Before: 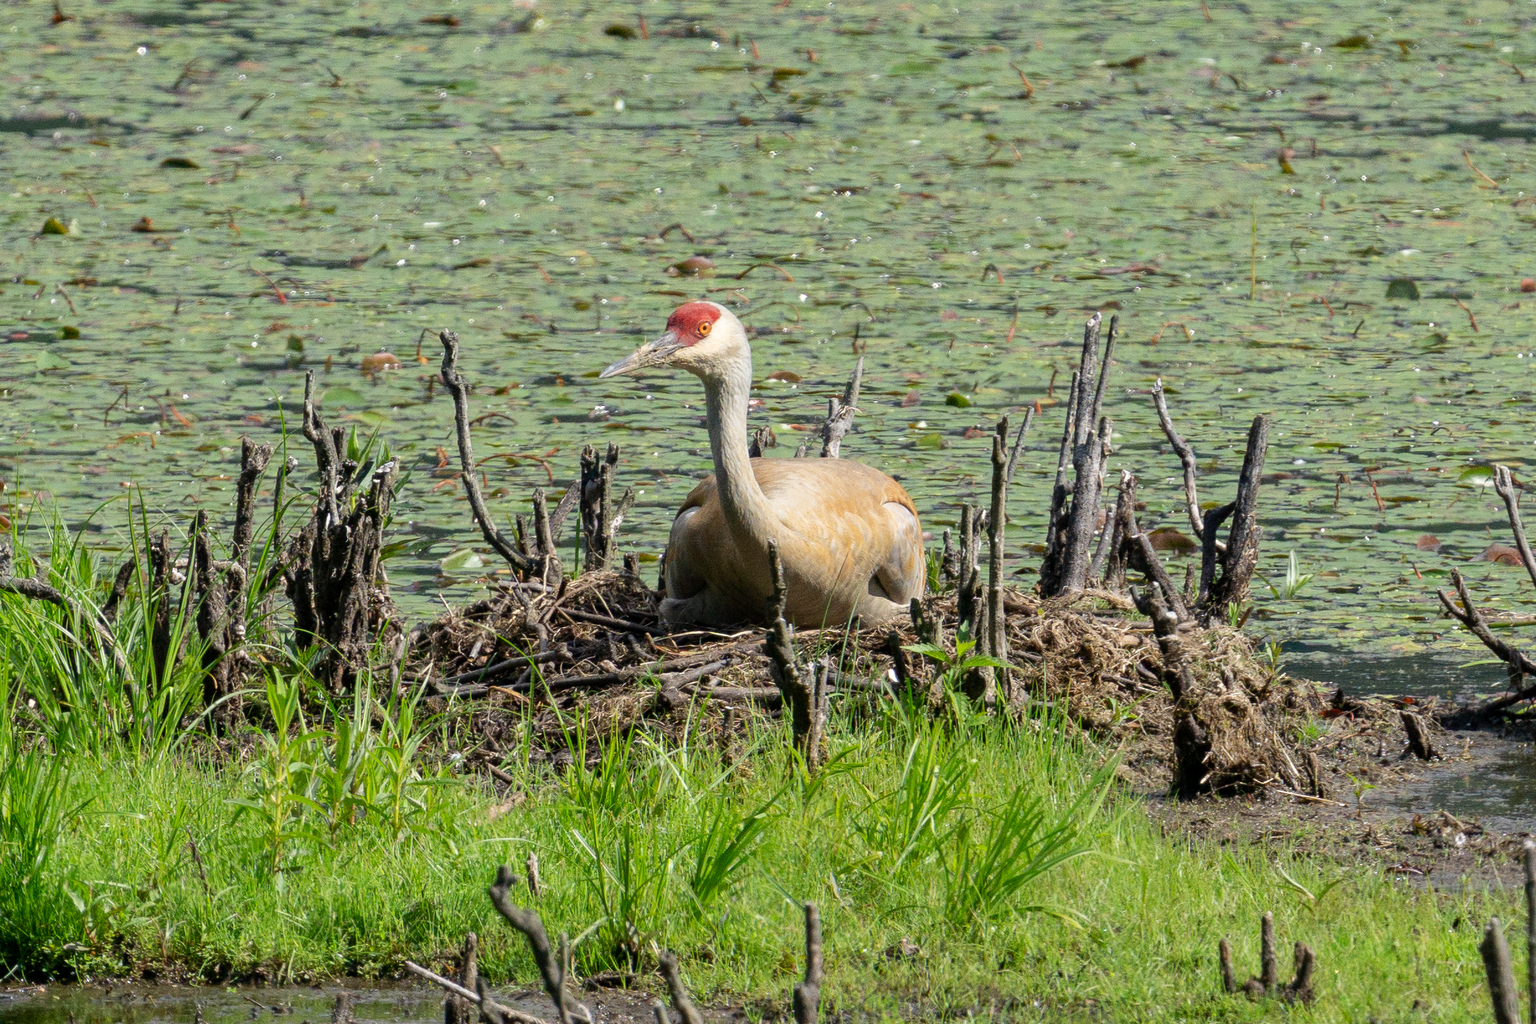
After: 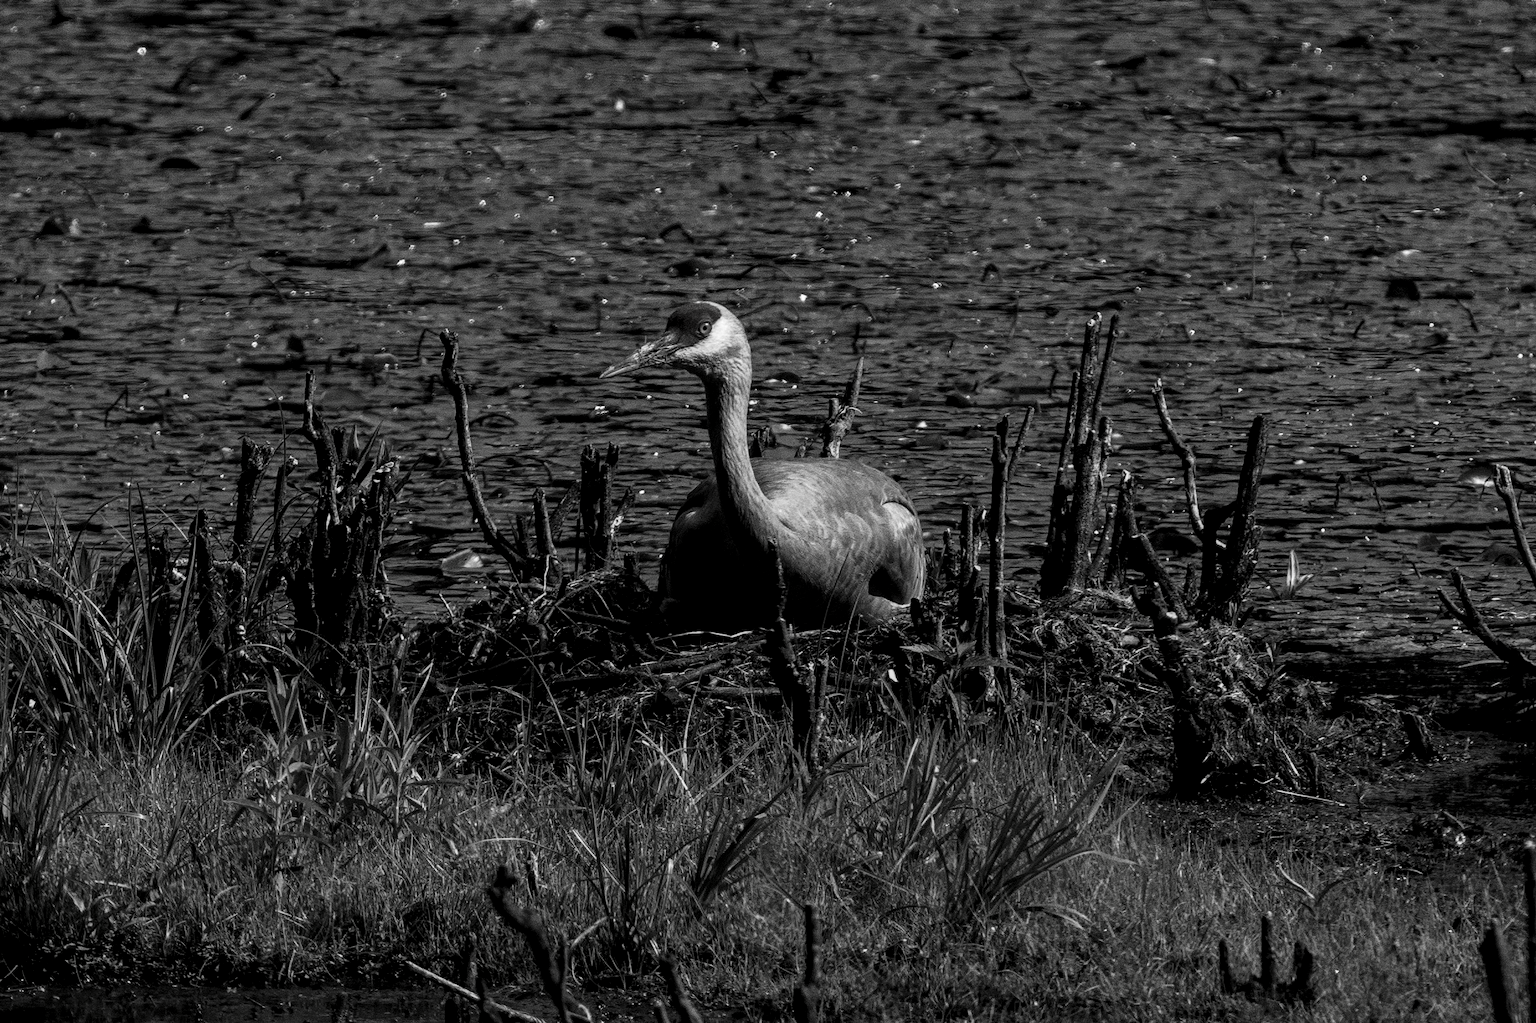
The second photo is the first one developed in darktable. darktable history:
contrast brightness saturation: contrast 0.02, brightness -0.991, saturation -0.992
local contrast: detail 130%
